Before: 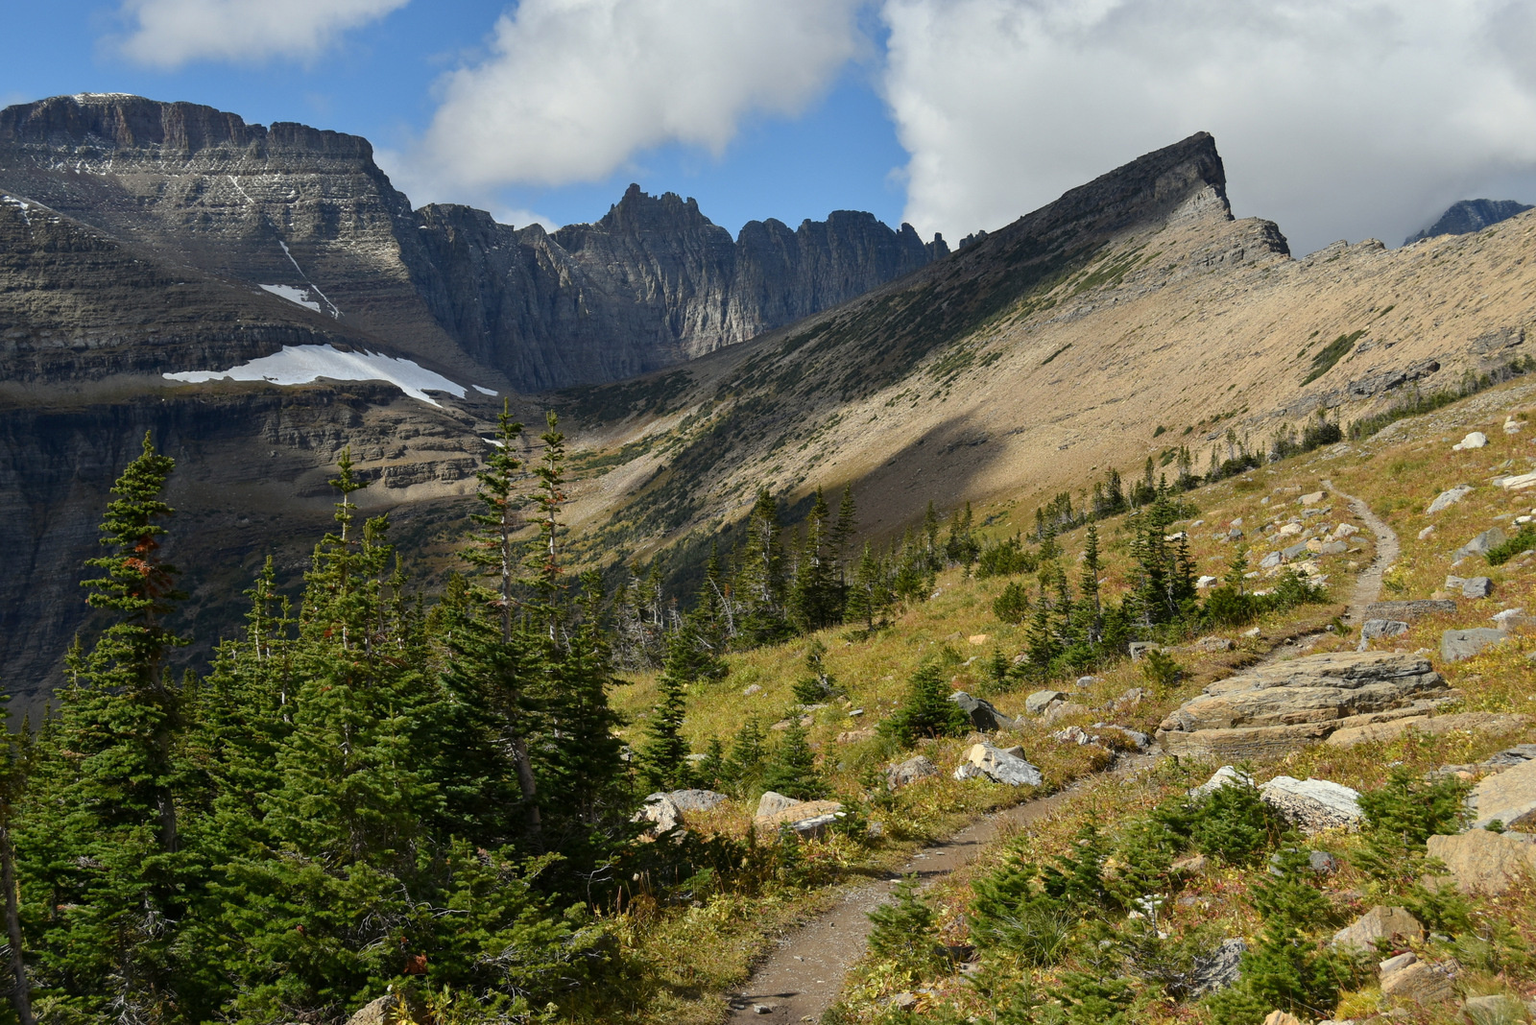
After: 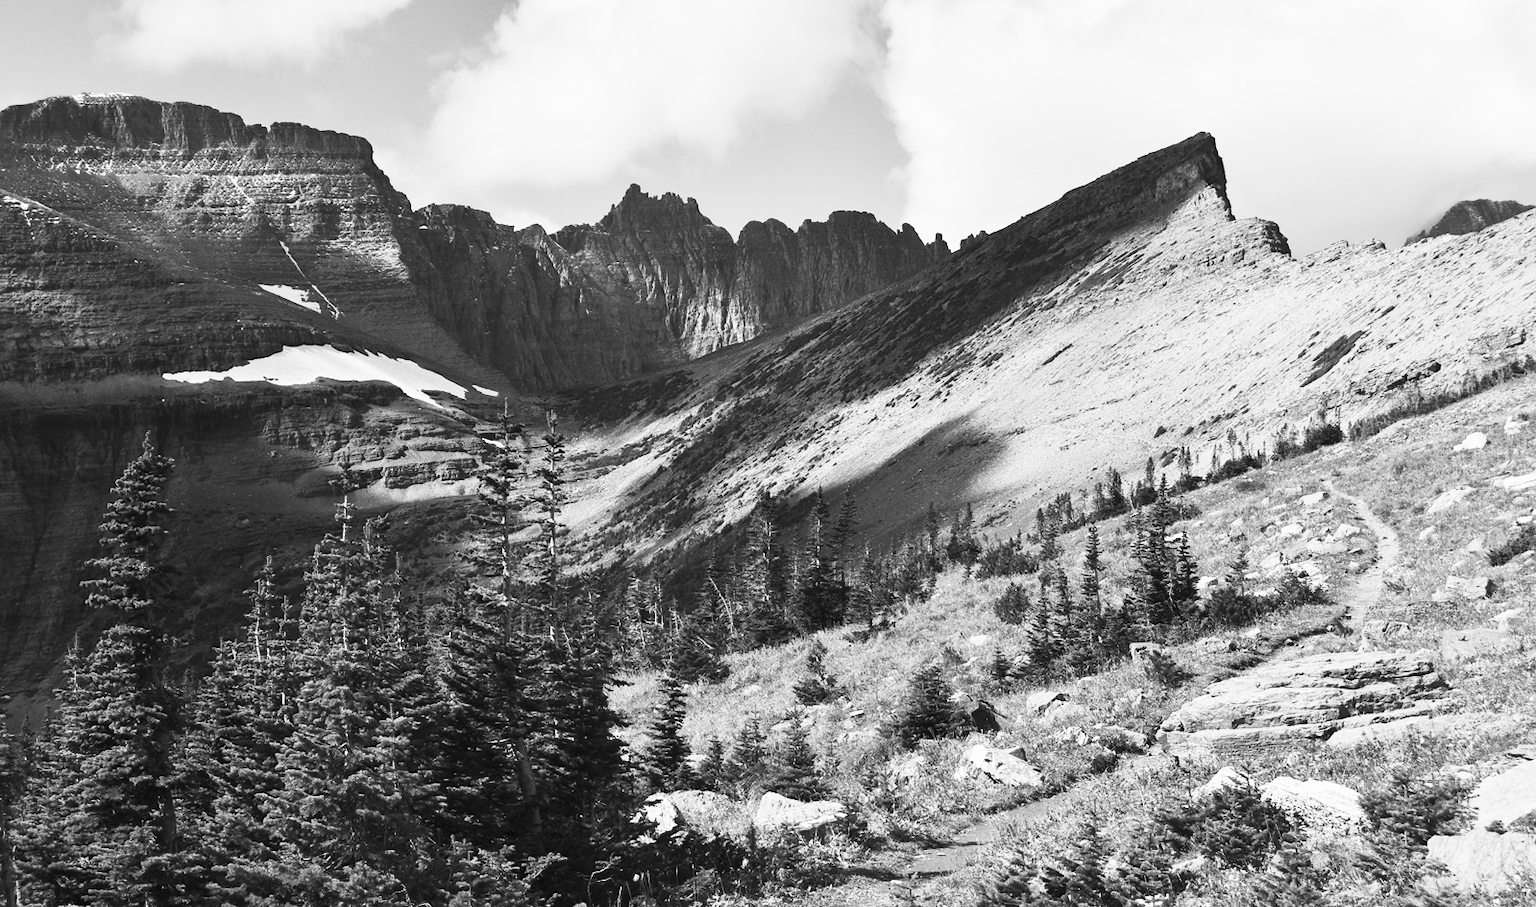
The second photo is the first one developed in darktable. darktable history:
crop and rotate: top 0%, bottom 11.49%
contrast brightness saturation: contrast 0.53, brightness 0.47, saturation -1
